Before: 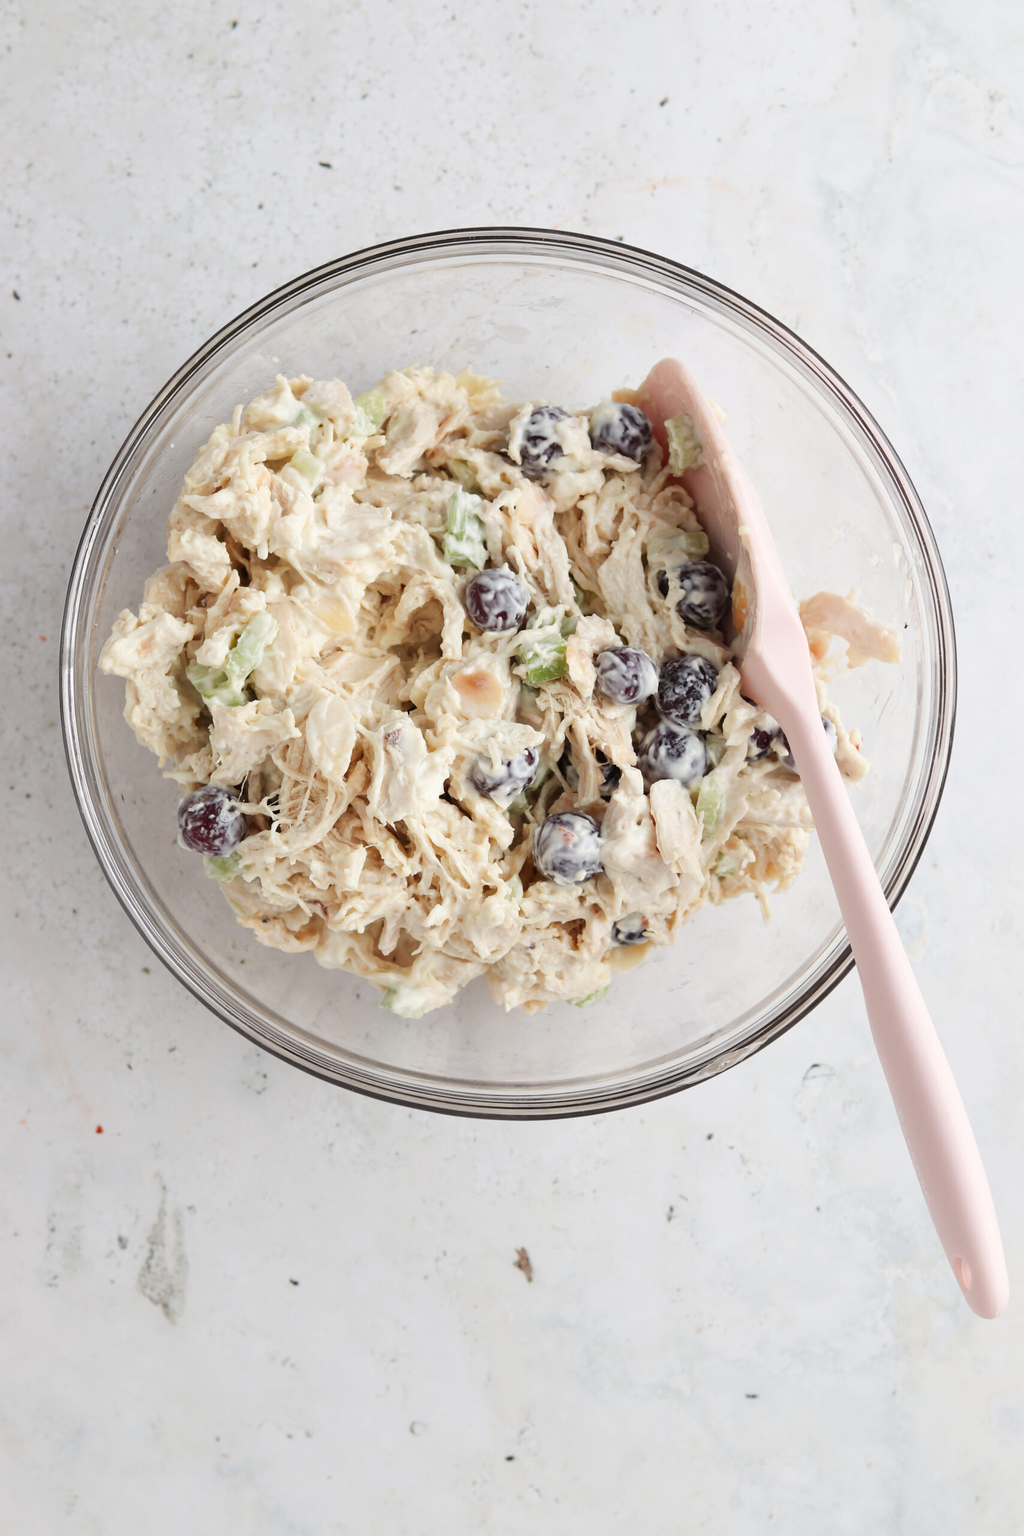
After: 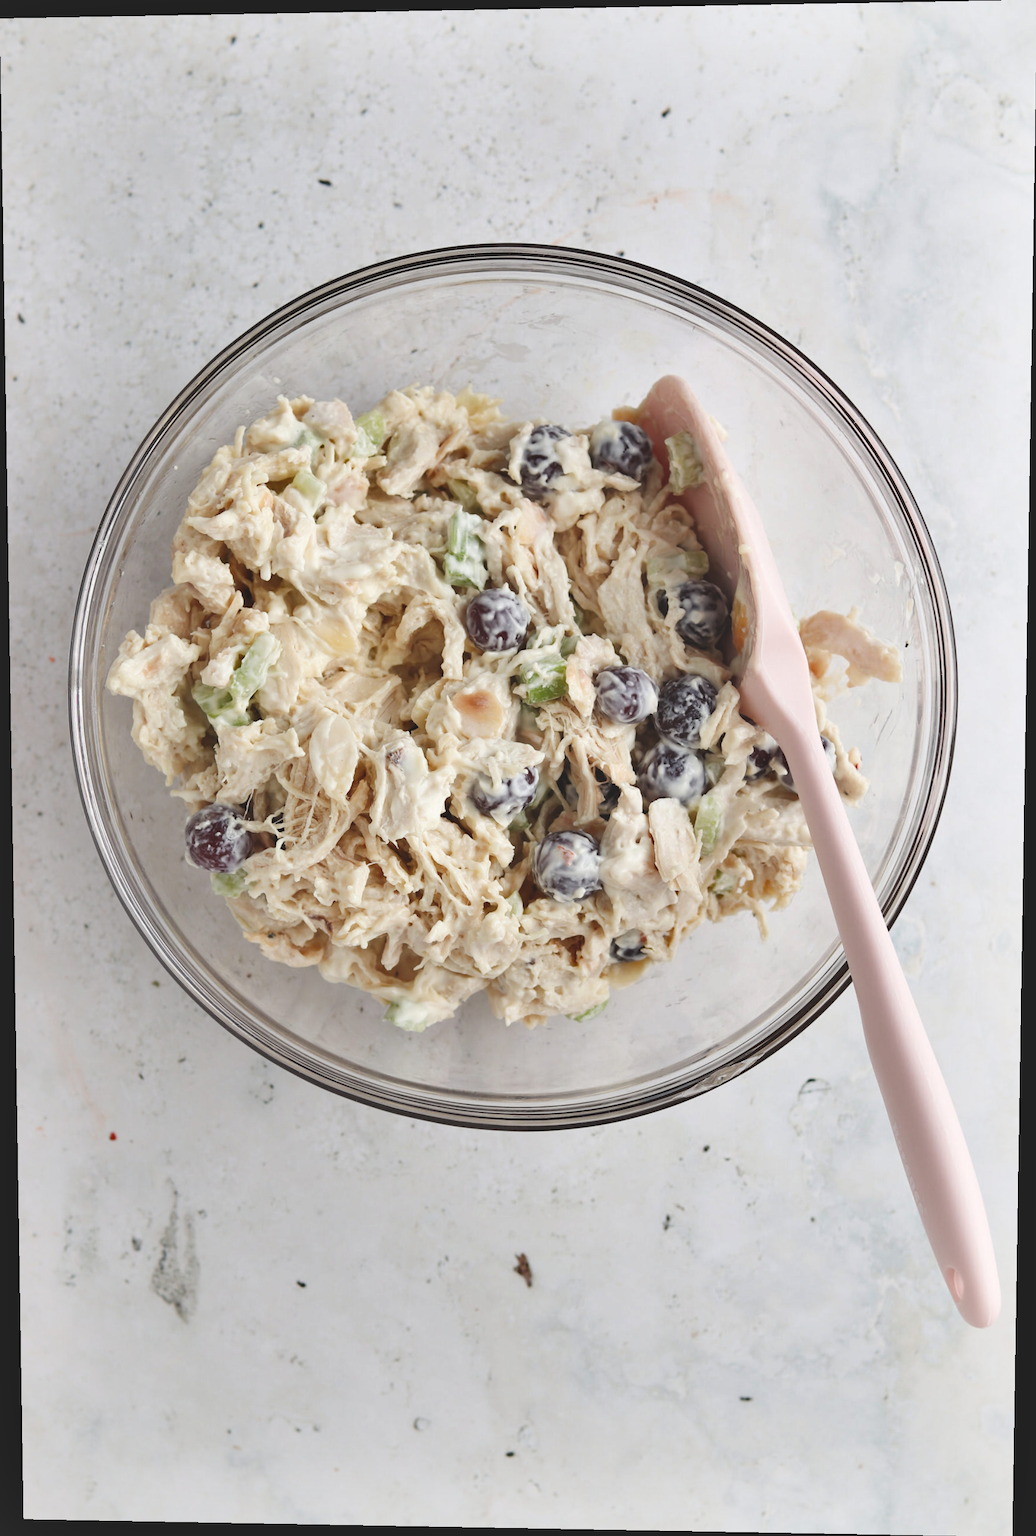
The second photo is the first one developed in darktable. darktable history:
exposure: black level correction -0.015, compensate highlight preservation false
shadows and highlights: soften with gaussian
rotate and perspective: lens shift (vertical) 0.048, lens shift (horizontal) -0.024, automatic cropping off
